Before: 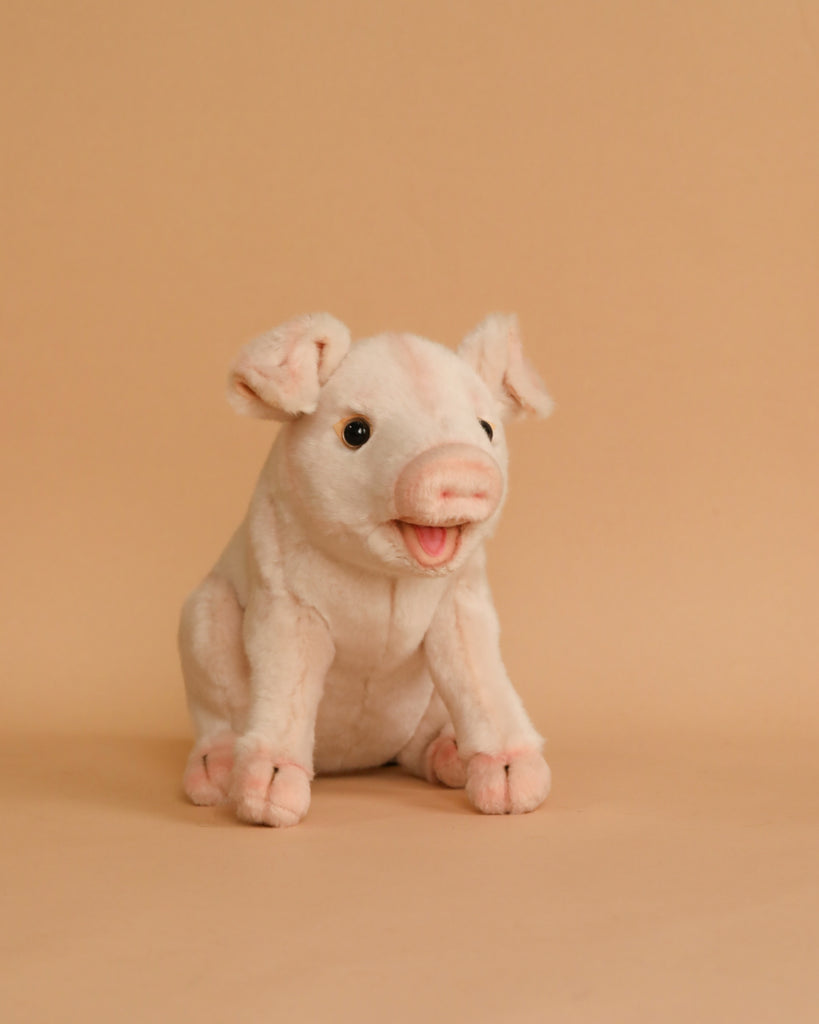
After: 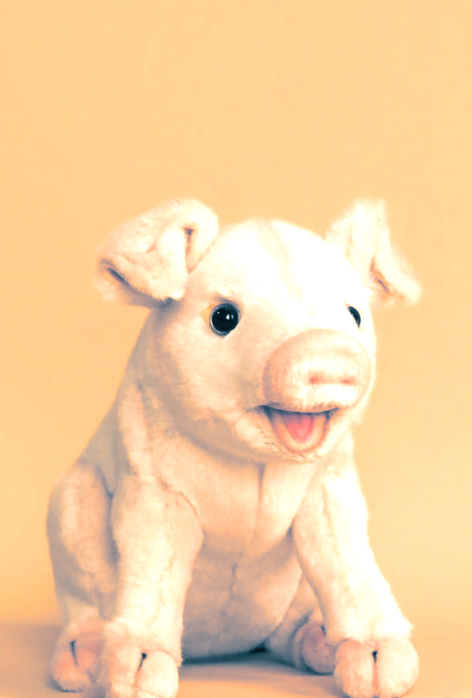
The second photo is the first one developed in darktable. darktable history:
split-toning: shadows › hue 212.4°, balance -70
crop: left 16.202%, top 11.208%, right 26.045%, bottom 20.557%
exposure: black level correction 0, exposure 1 EV, compensate exposure bias true, compensate highlight preservation false
